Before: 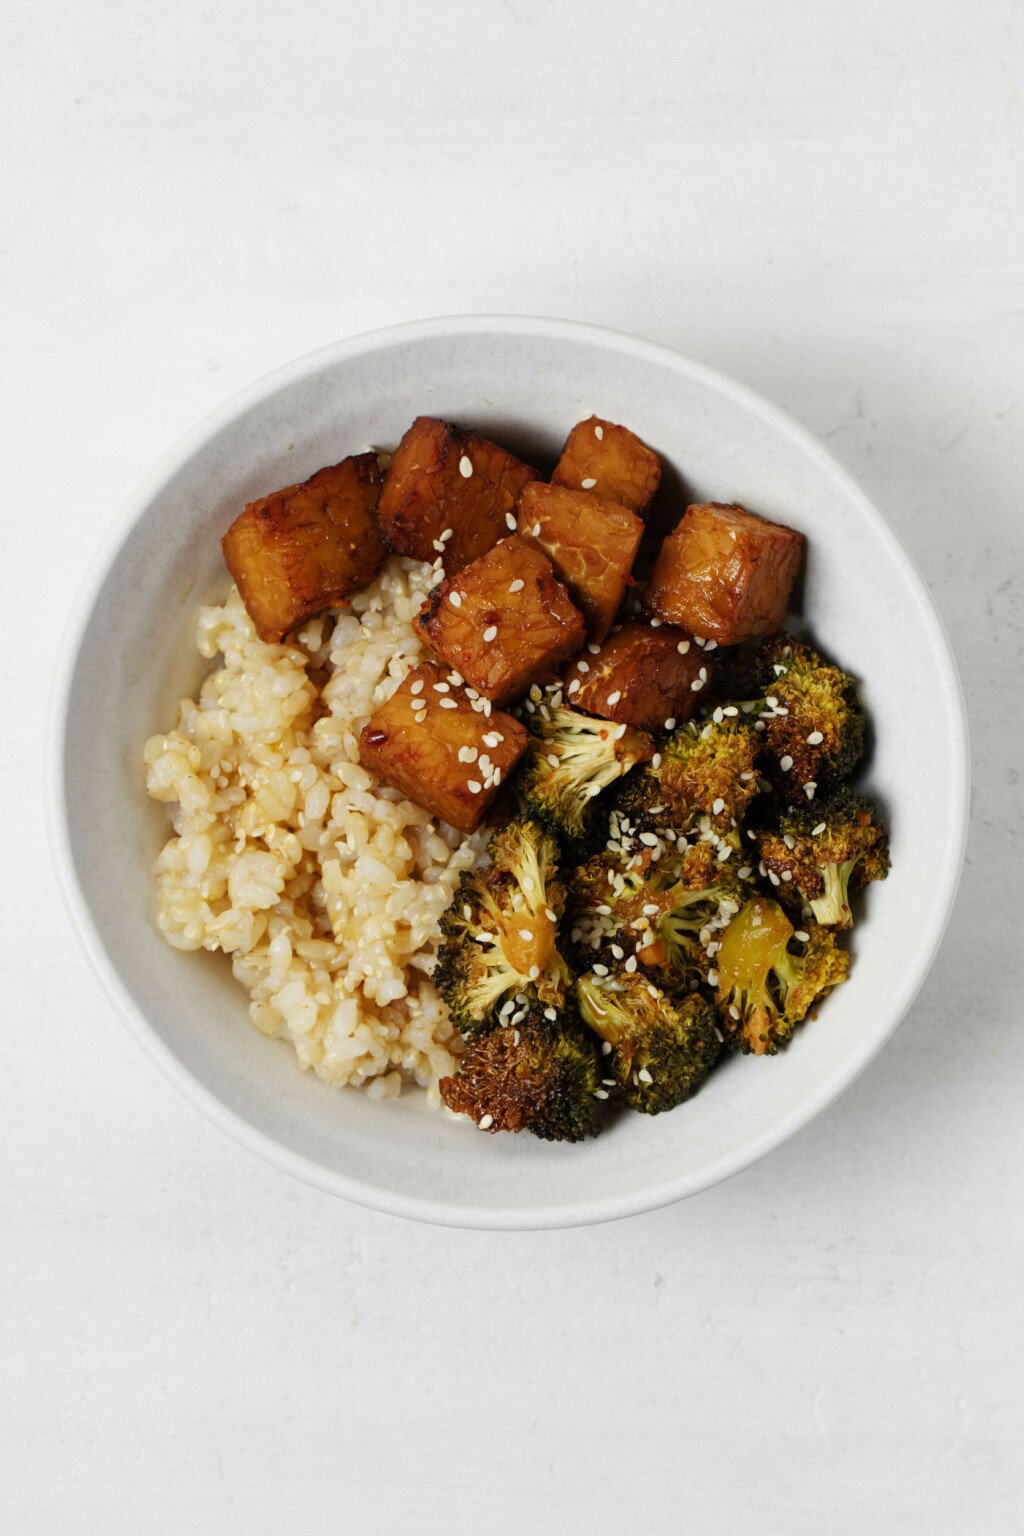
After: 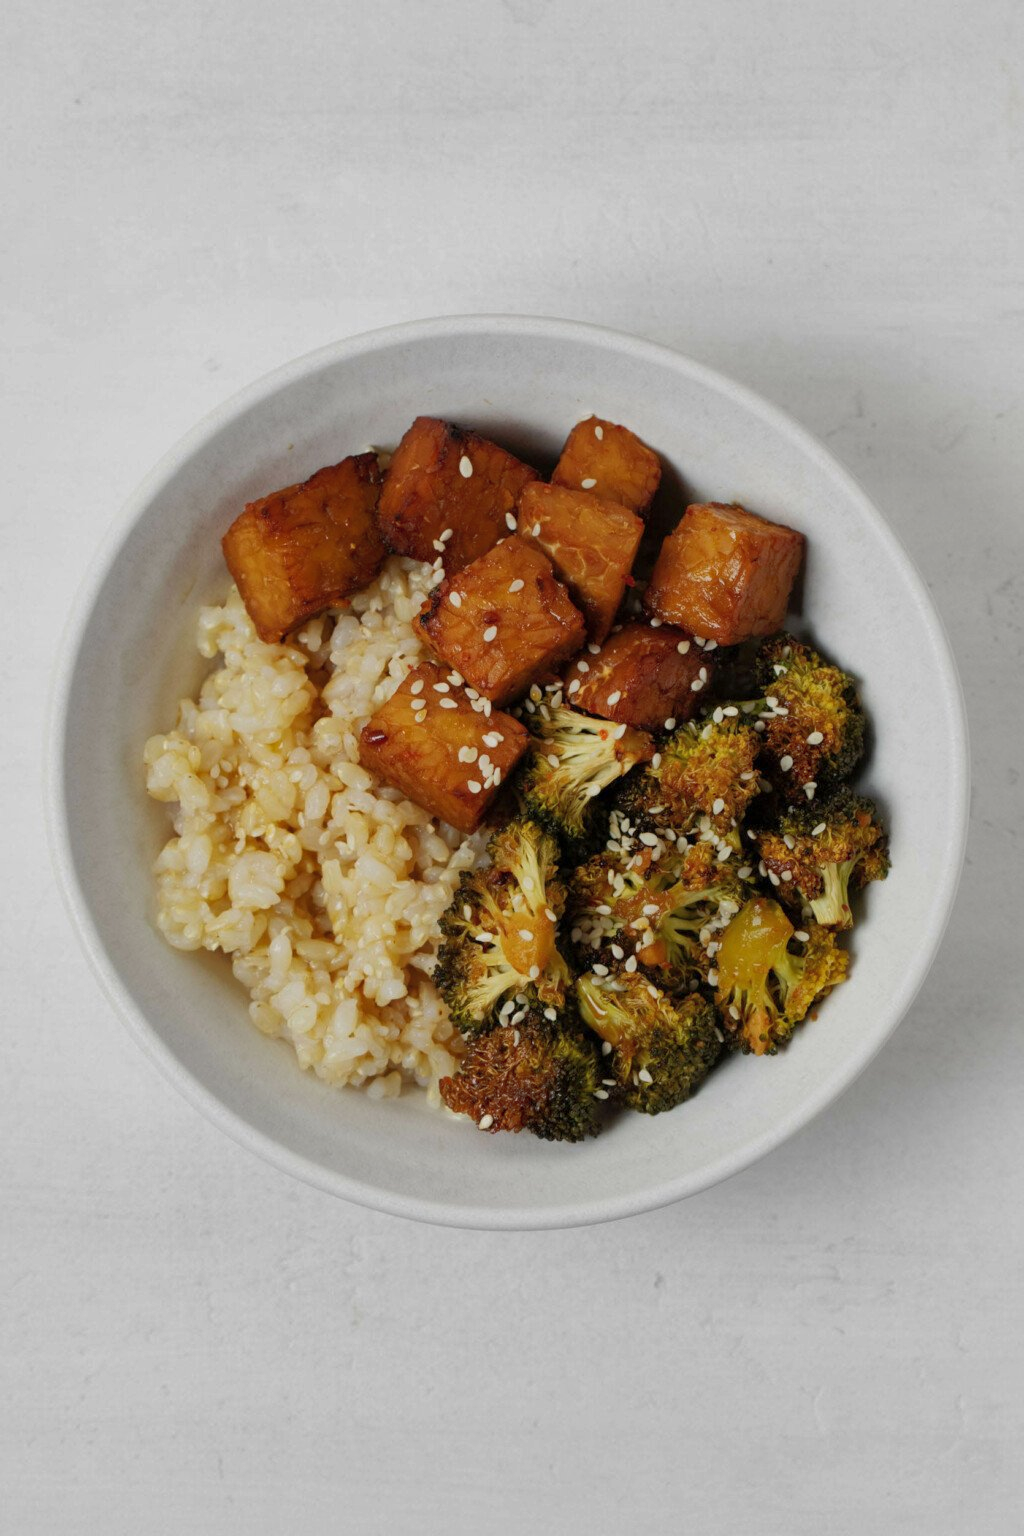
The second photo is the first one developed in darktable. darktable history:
shadows and highlights: highlights color adjustment 49.37%
exposure: exposure -0.216 EV, compensate exposure bias true, compensate highlight preservation false
